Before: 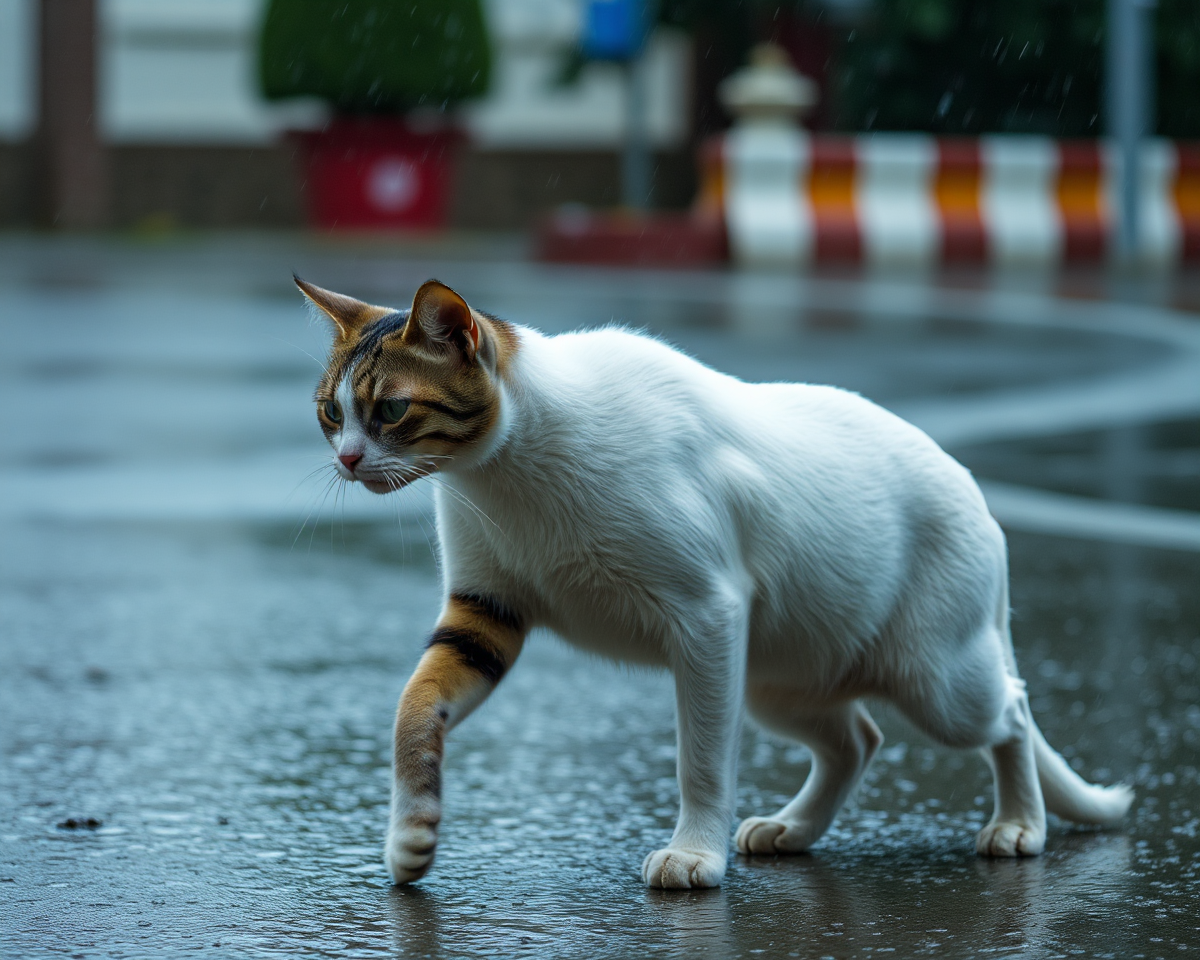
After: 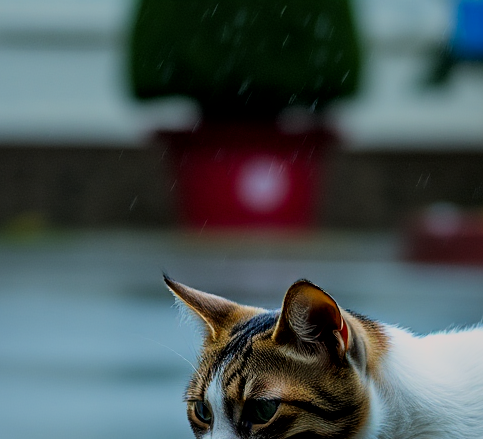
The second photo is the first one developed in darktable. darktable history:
color correction: highlights a* 3.2, highlights b* 1.83, saturation 1.2
filmic rgb: black relative exposure -7.33 EV, white relative exposure 5.07 EV, hardness 3.19, color science v6 (2022)
crop and rotate: left 10.865%, top 0.069%, right 48.884%, bottom 54.126%
local contrast: mode bilateral grid, contrast 20, coarseness 50, detail 130%, midtone range 0.2
sharpen: amount 0.217
